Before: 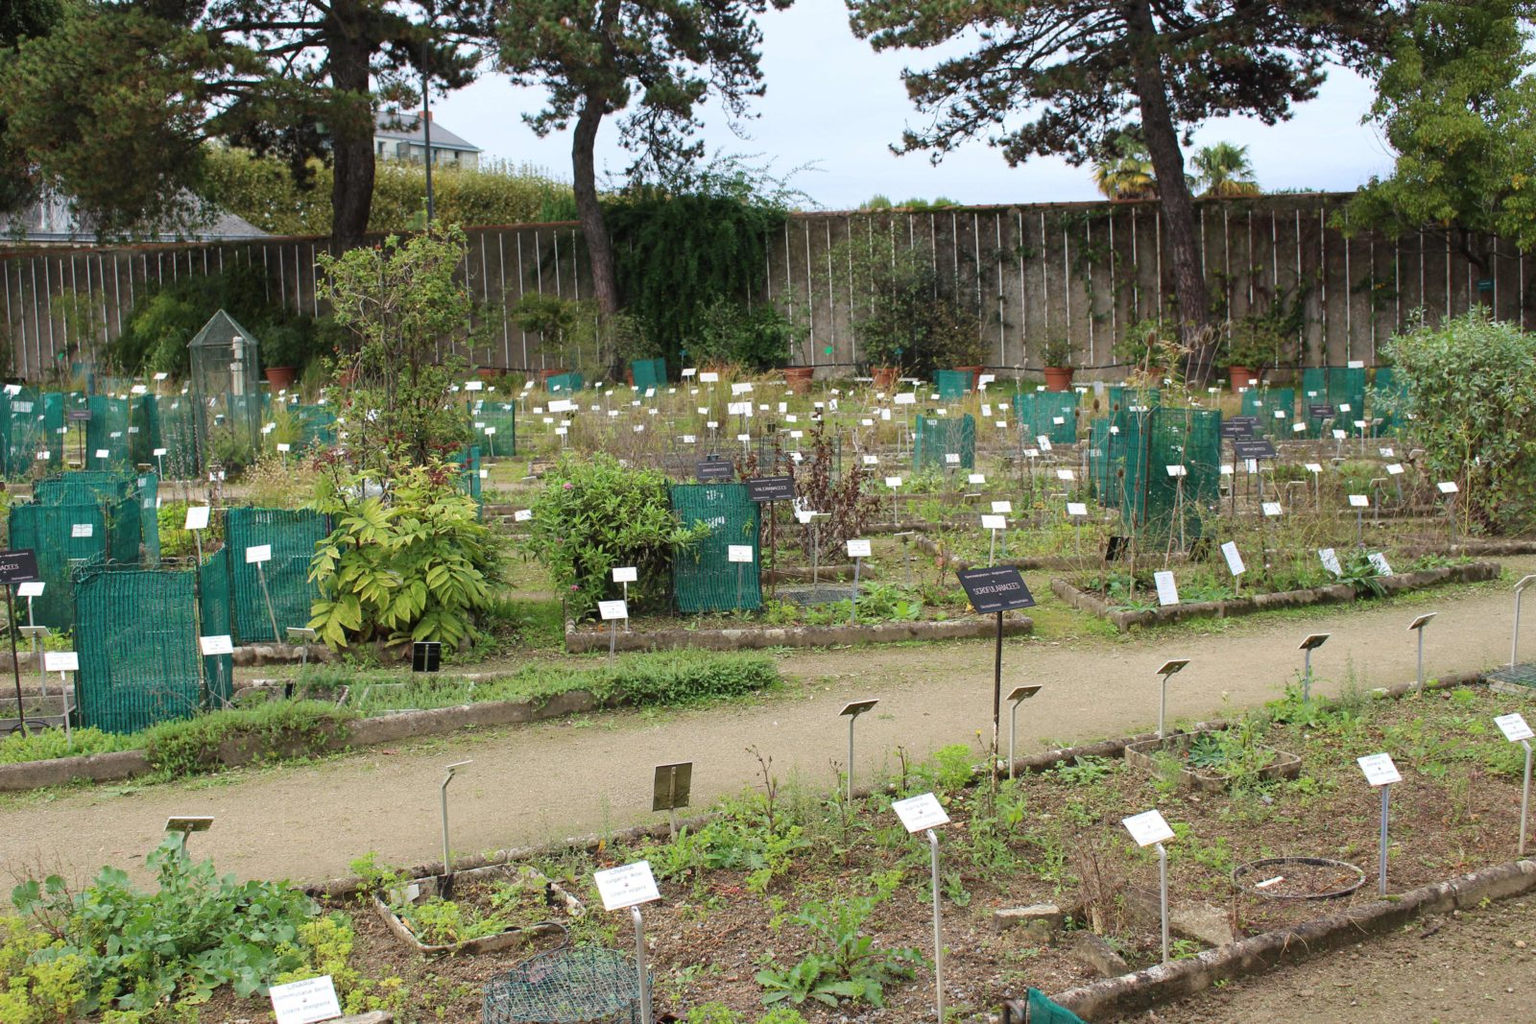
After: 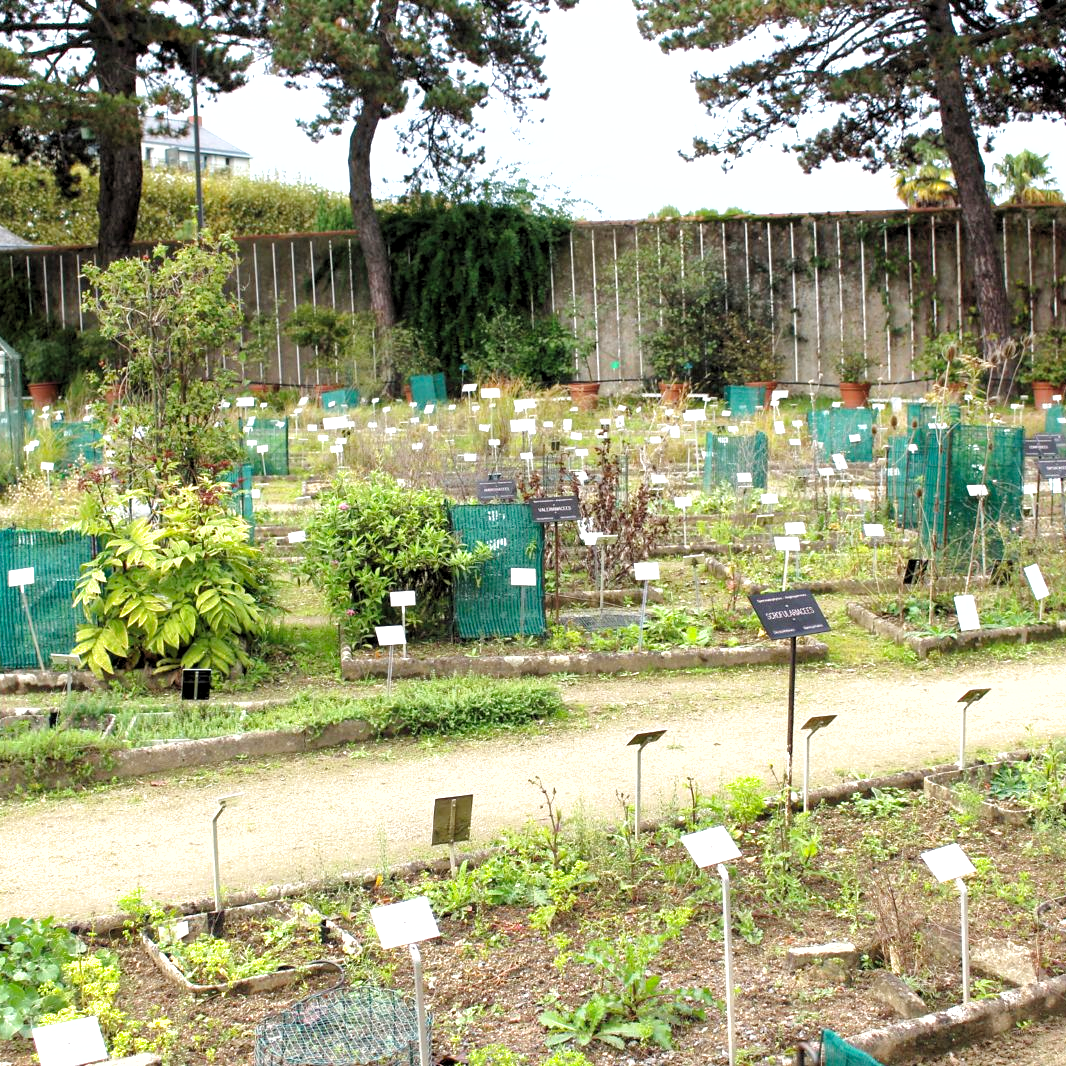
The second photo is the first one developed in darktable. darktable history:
levels: levels [0.052, 0.496, 0.908]
crop and rotate: left 15.546%, right 17.787%
shadows and highlights: on, module defaults
color balance rgb: saturation formula JzAzBz (2021)
base curve: curves: ch0 [(0, 0) (0.008, 0.007) (0.022, 0.029) (0.048, 0.089) (0.092, 0.197) (0.191, 0.399) (0.275, 0.534) (0.357, 0.65) (0.477, 0.78) (0.542, 0.833) (0.799, 0.973) (1, 1)], preserve colors none
